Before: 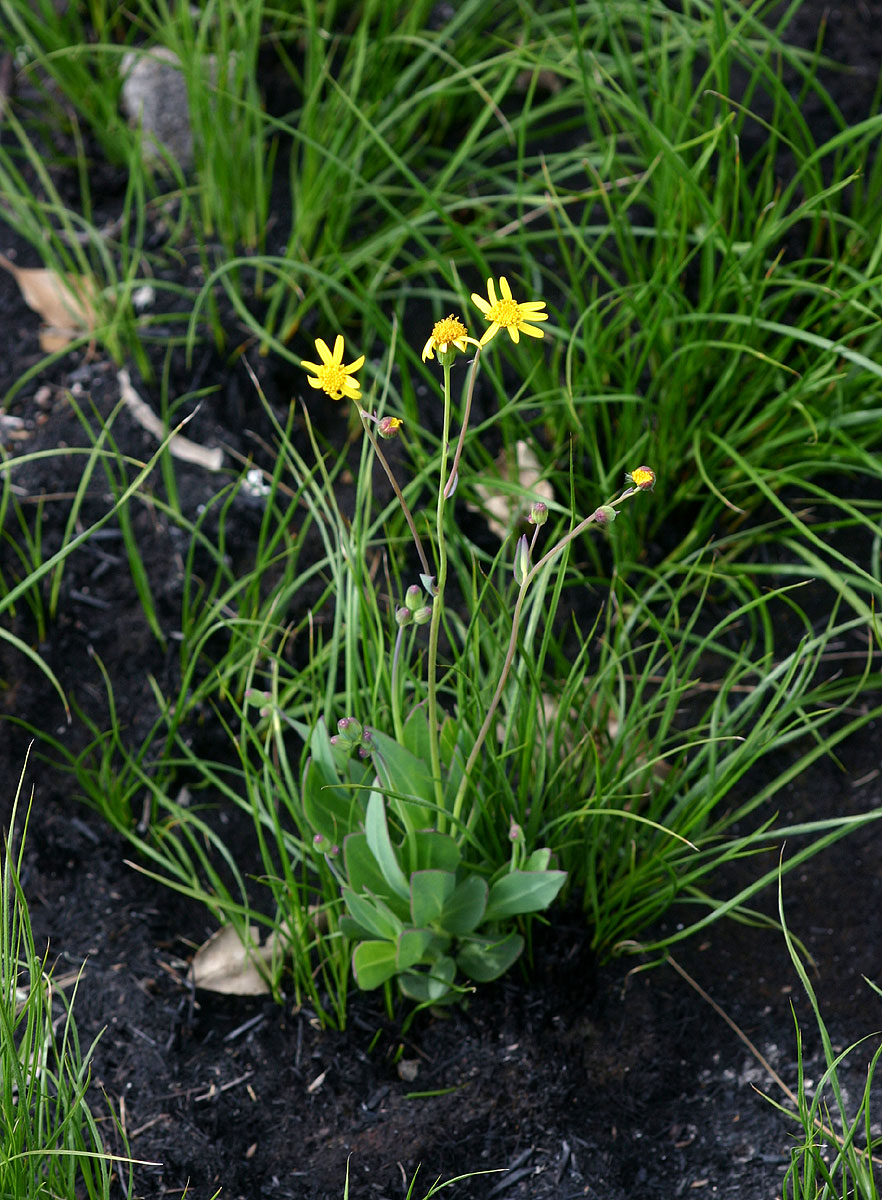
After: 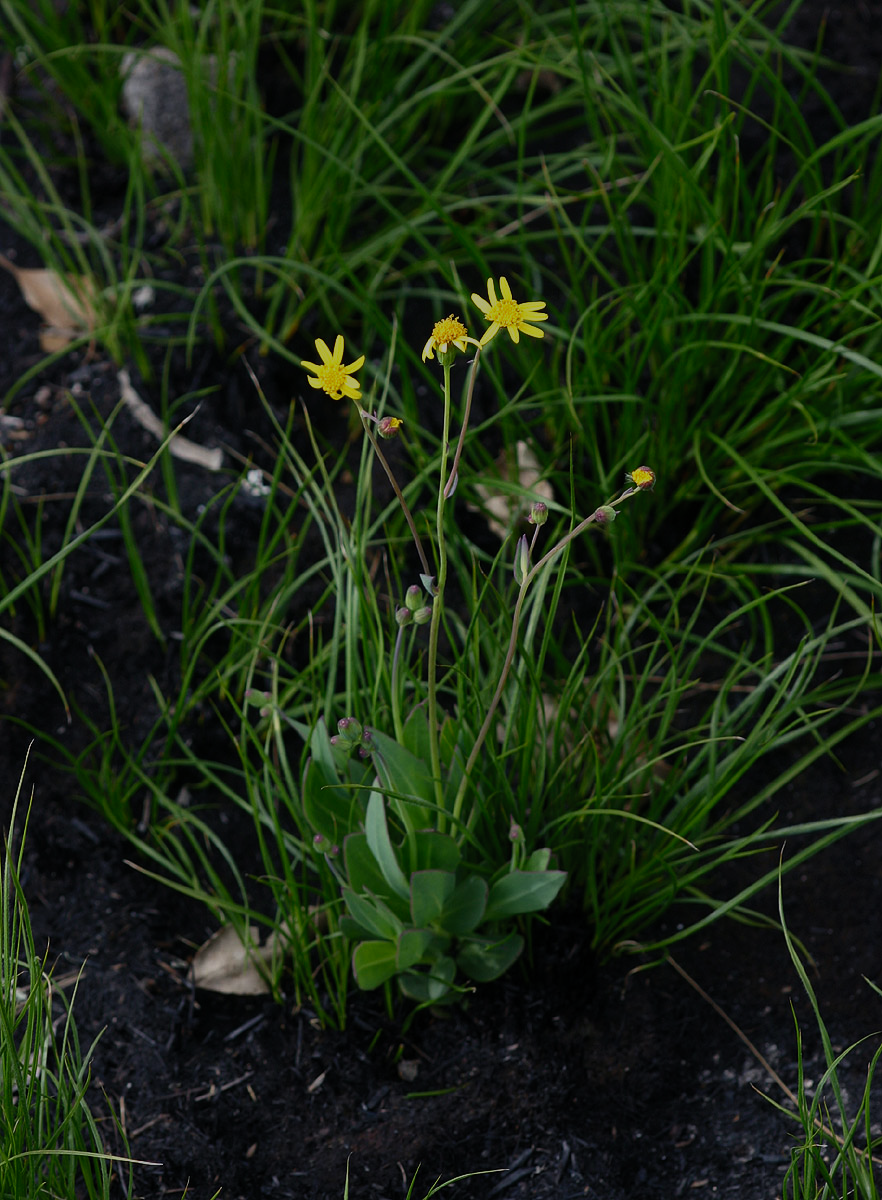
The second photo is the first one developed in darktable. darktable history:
tone equalizer: -8 EV -2 EV, -7 EV -2 EV, -6 EV -2 EV, -5 EV -2 EV, -4 EV -2 EV, -3 EV -2 EV, -2 EV -2 EV, -1 EV -1.63 EV, +0 EV -2 EV
contrast brightness saturation: contrast 0.2, brightness 0.16, saturation 0.22
